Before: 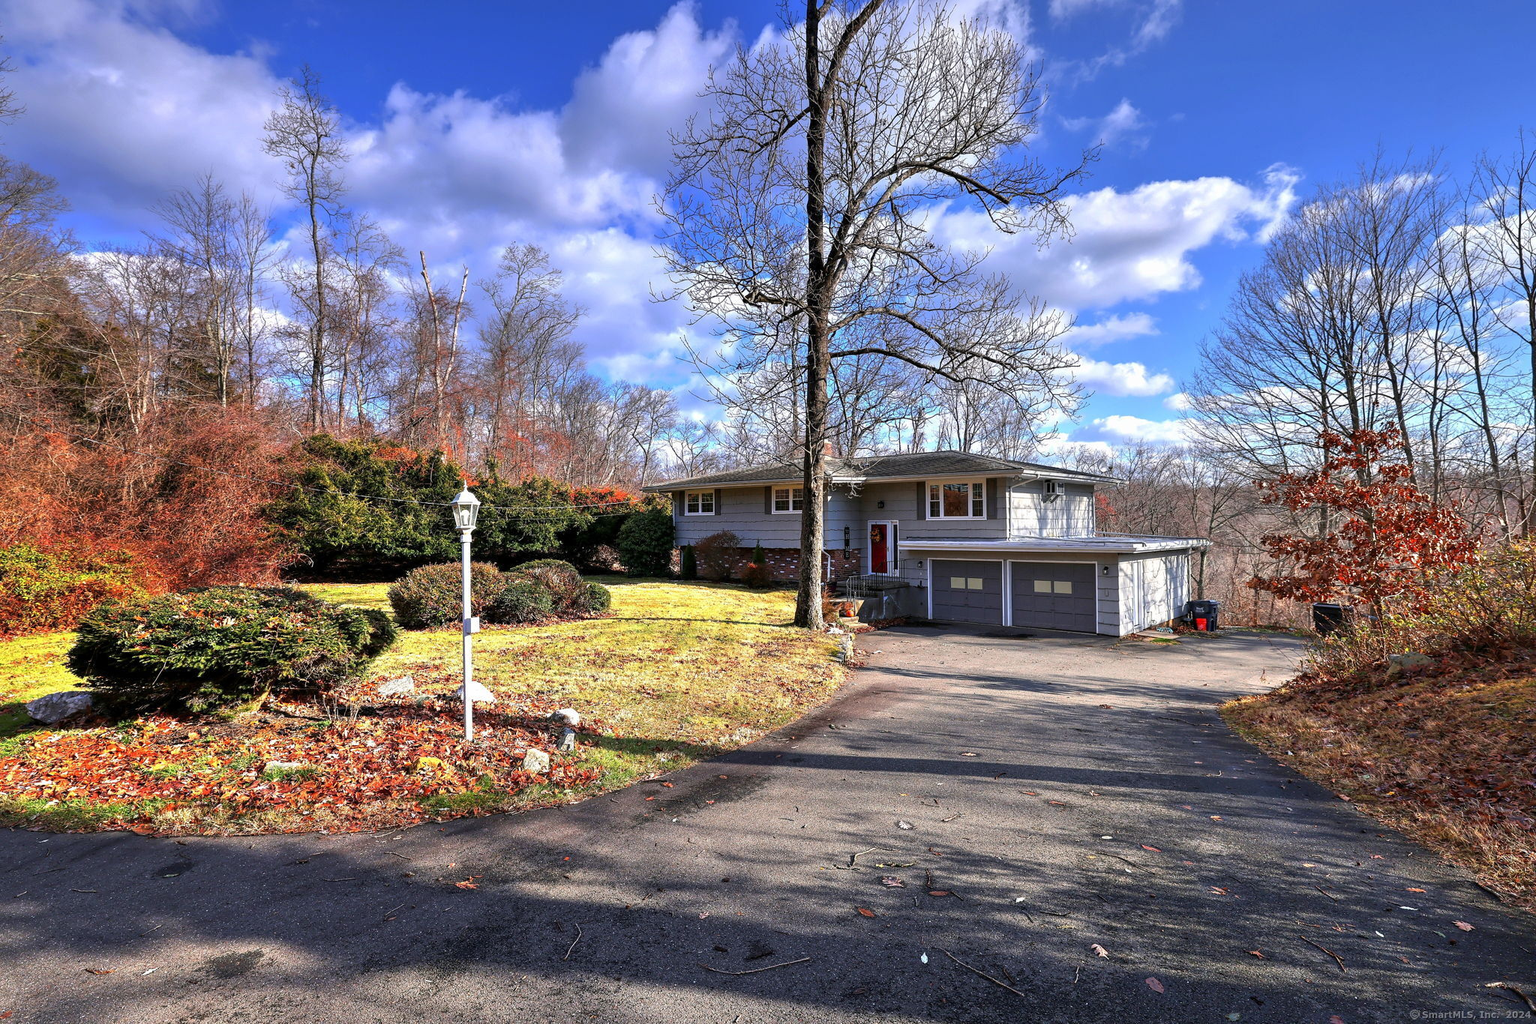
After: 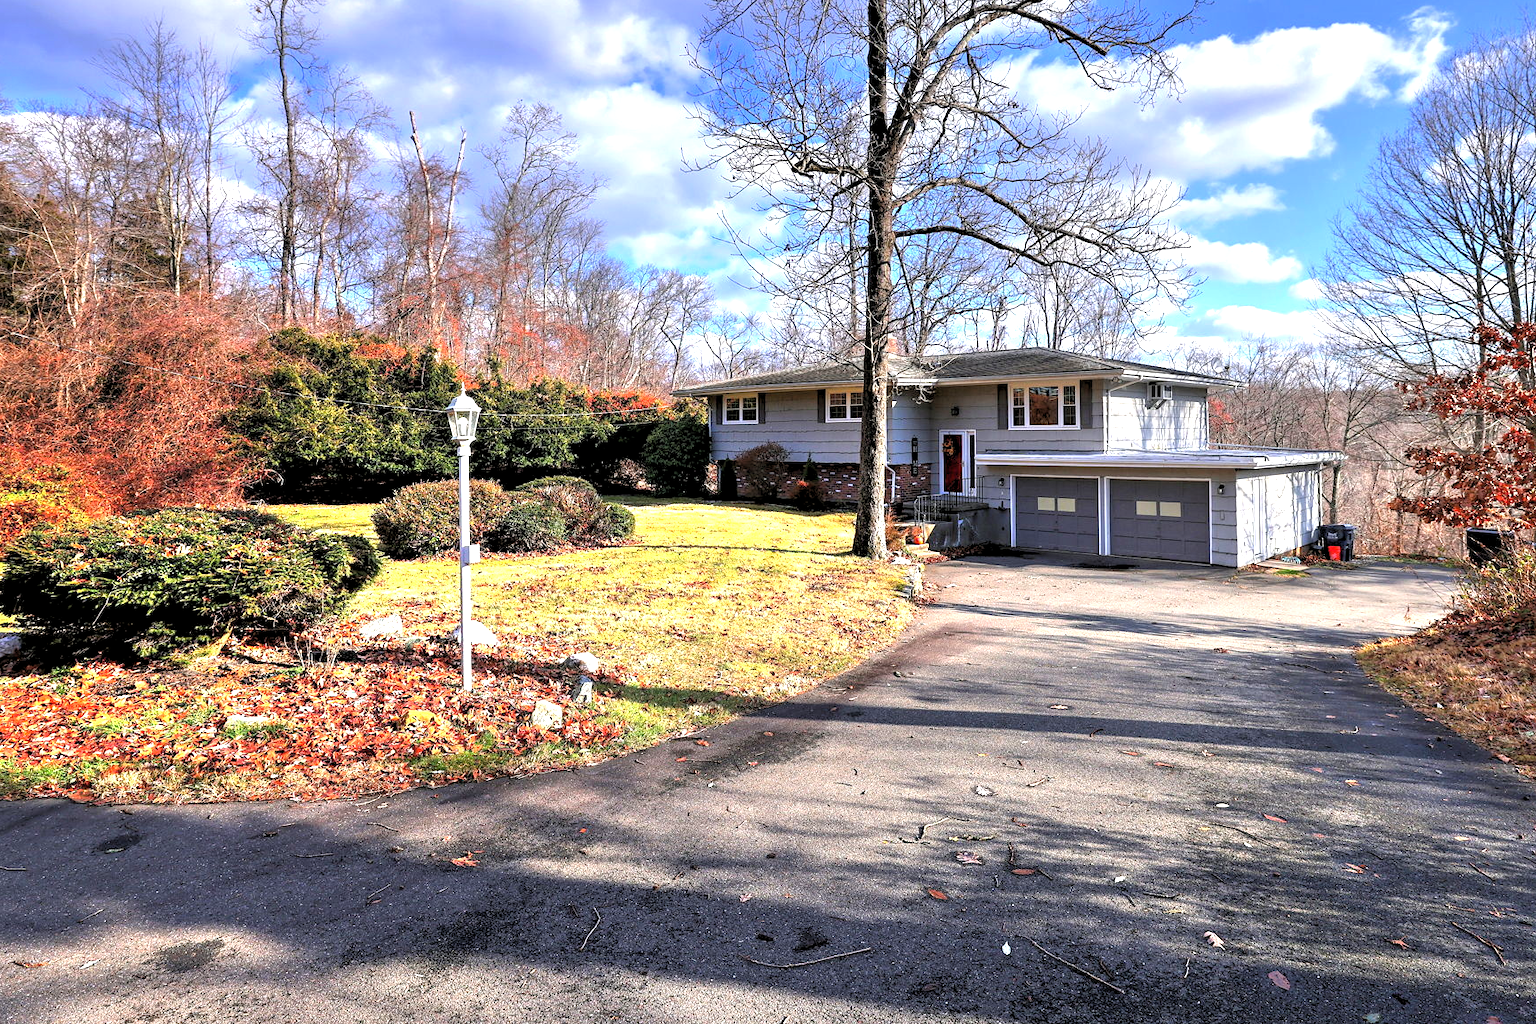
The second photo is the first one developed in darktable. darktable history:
exposure: black level correction -0.002, exposure 0.54 EV, compensate highlight preservation false
rgb levels: levels [[0.013, 0.434, 0.89], [0, 0.5, 1], [0, 0.5, 1]]
crop and rotate: left 4.842%, top 15.51%, right 10.668%
